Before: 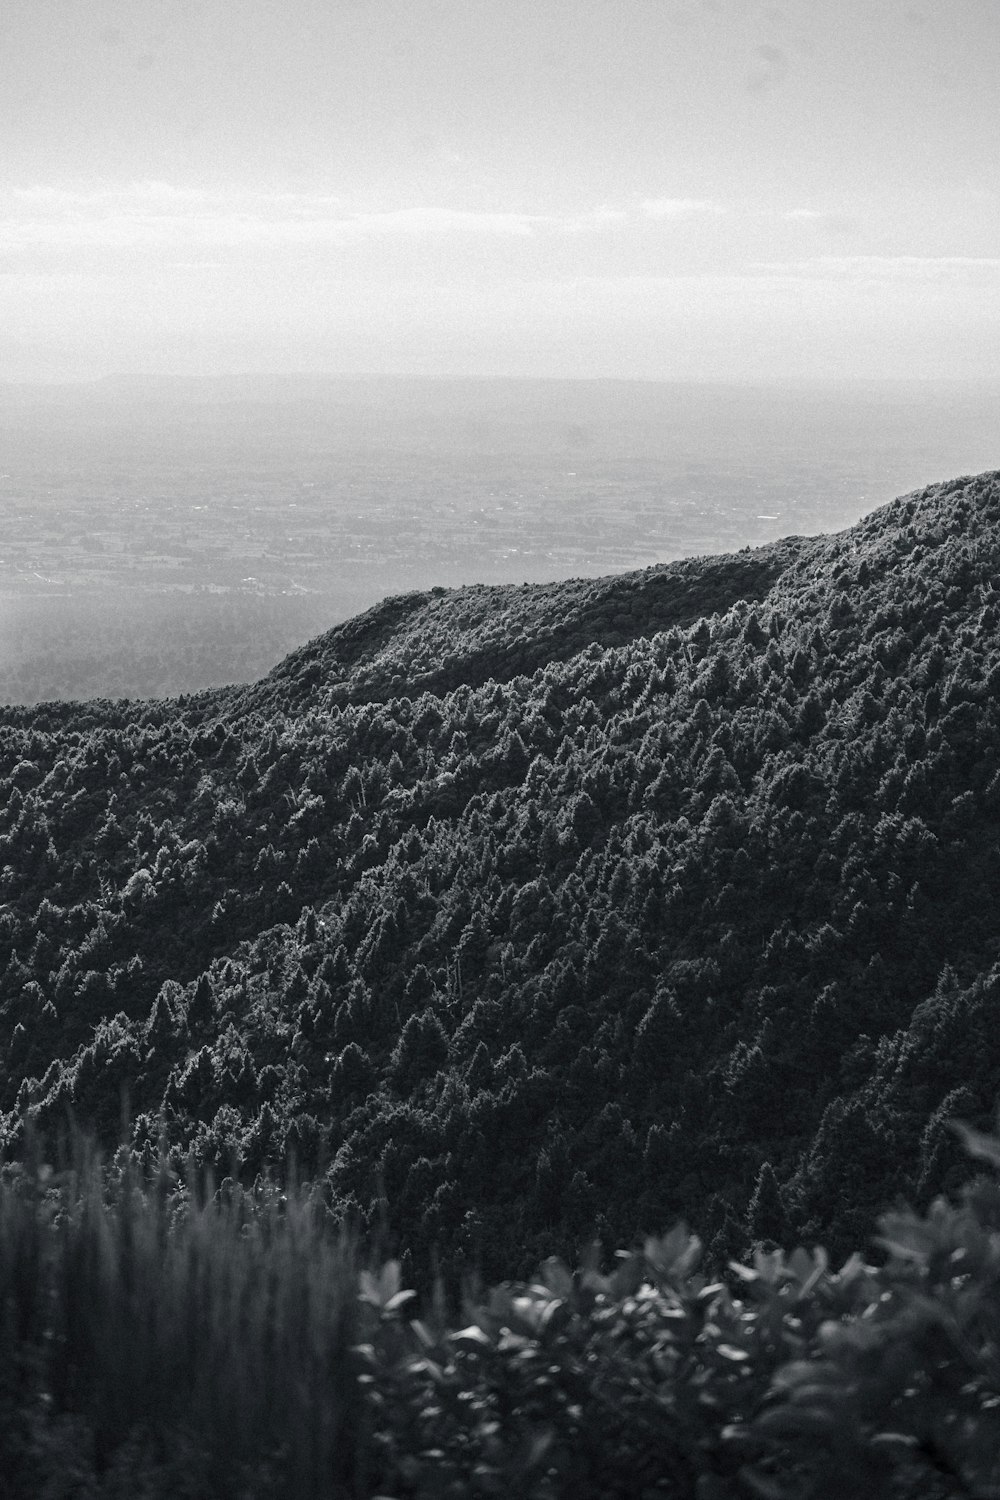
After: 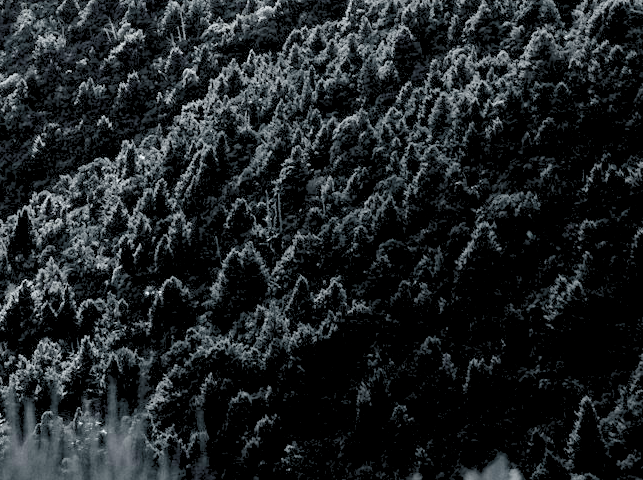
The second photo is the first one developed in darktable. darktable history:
crop: left 18.091%, top 51.13%, right 17.525%, bottom 16.85%
levels: levels [0.093, 0.434, 0.988]
